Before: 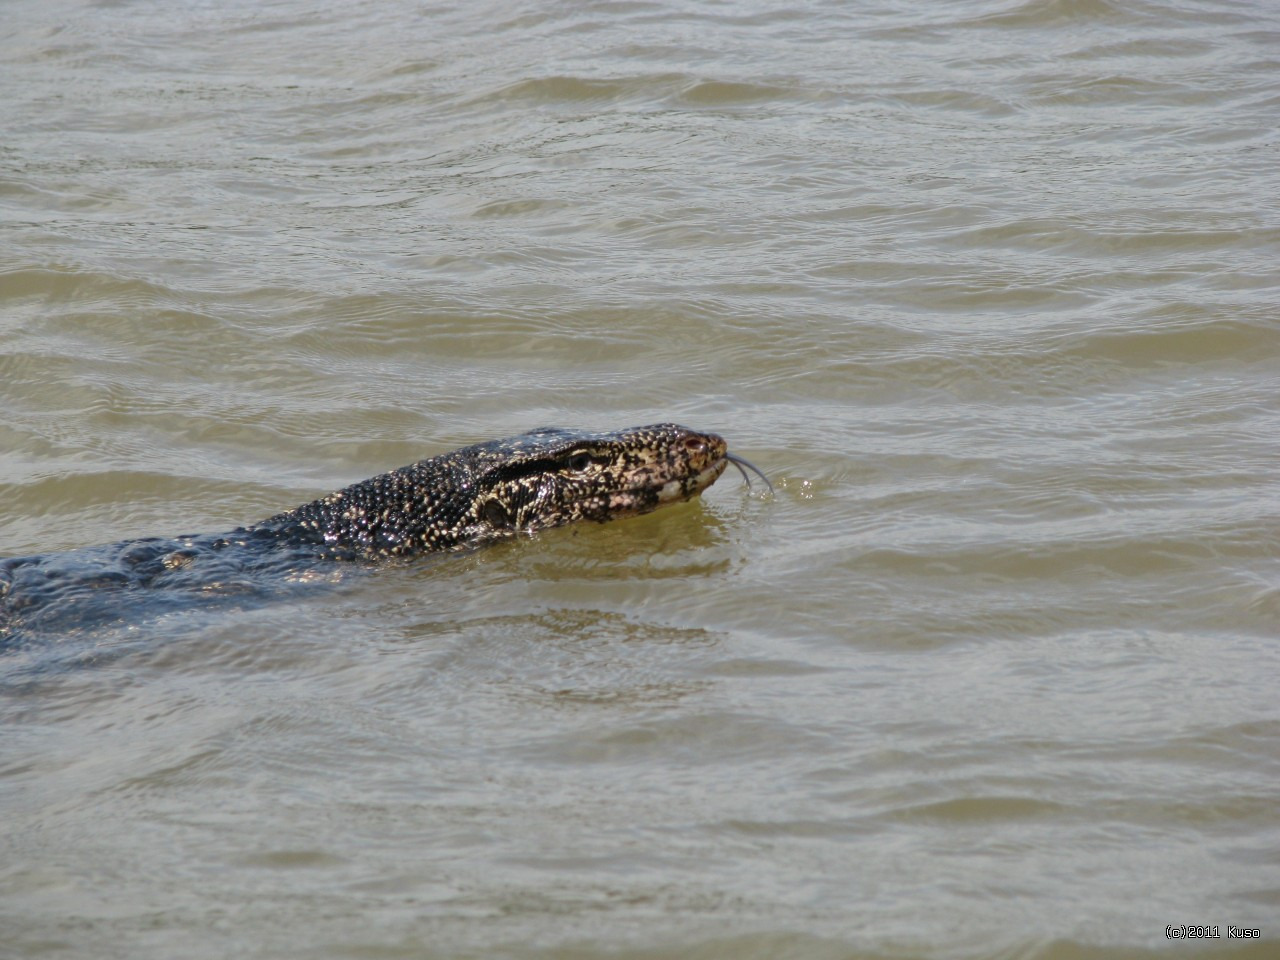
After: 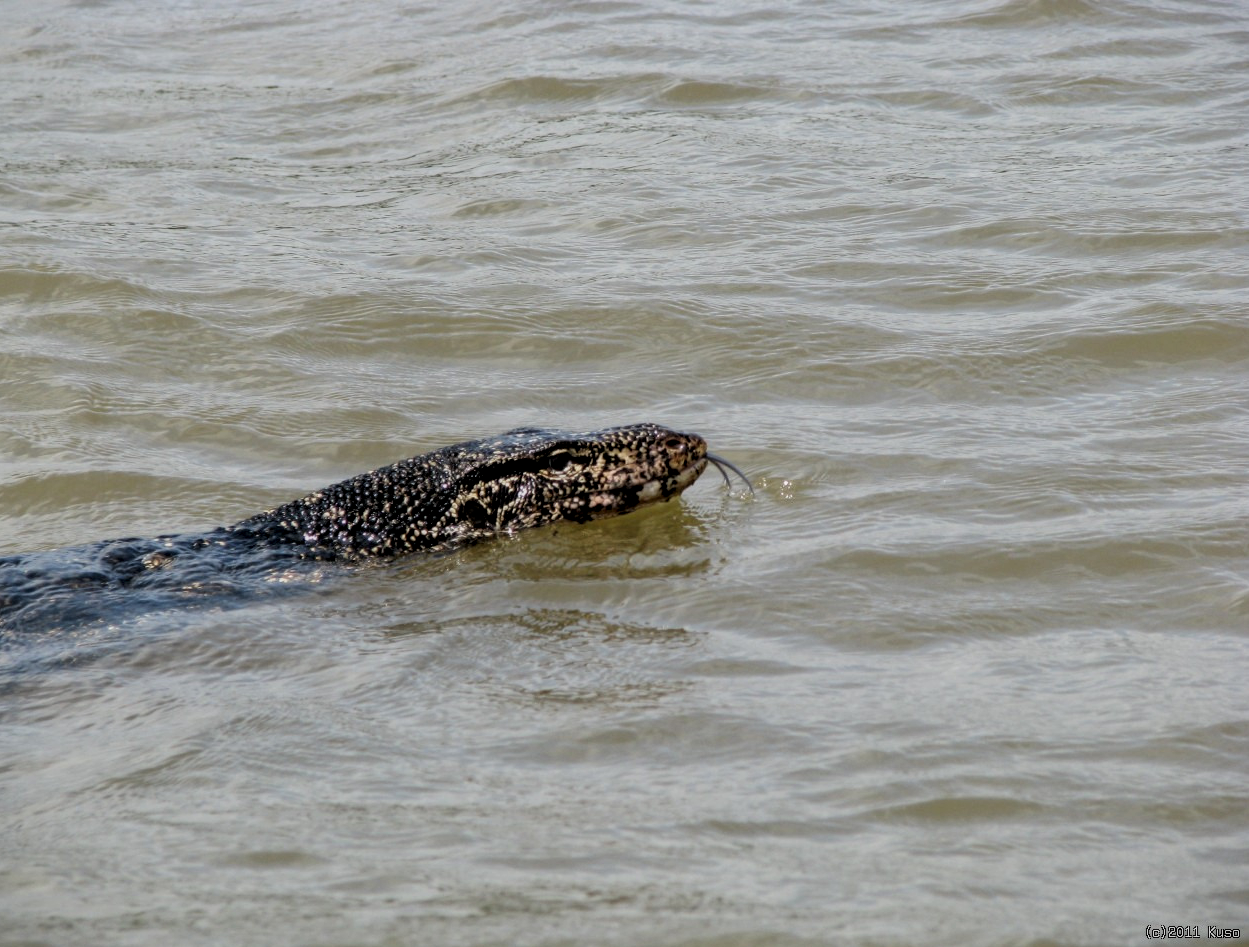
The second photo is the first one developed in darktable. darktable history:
local contrast: on, module defaults
crop and rotate: left 1.606%, right 0.738%, bottom 1.321%
filmic rgb: middle gray luminance 12.55%, black relative exposure -10.08 EV, white relative exposure 3.47 EV, target black luminance 0%, hardness 5.68, latitude 44.89%, contrast 1.221, highlights saturation mix 6.16%, shadows ↔ highlights balance 26.88%
